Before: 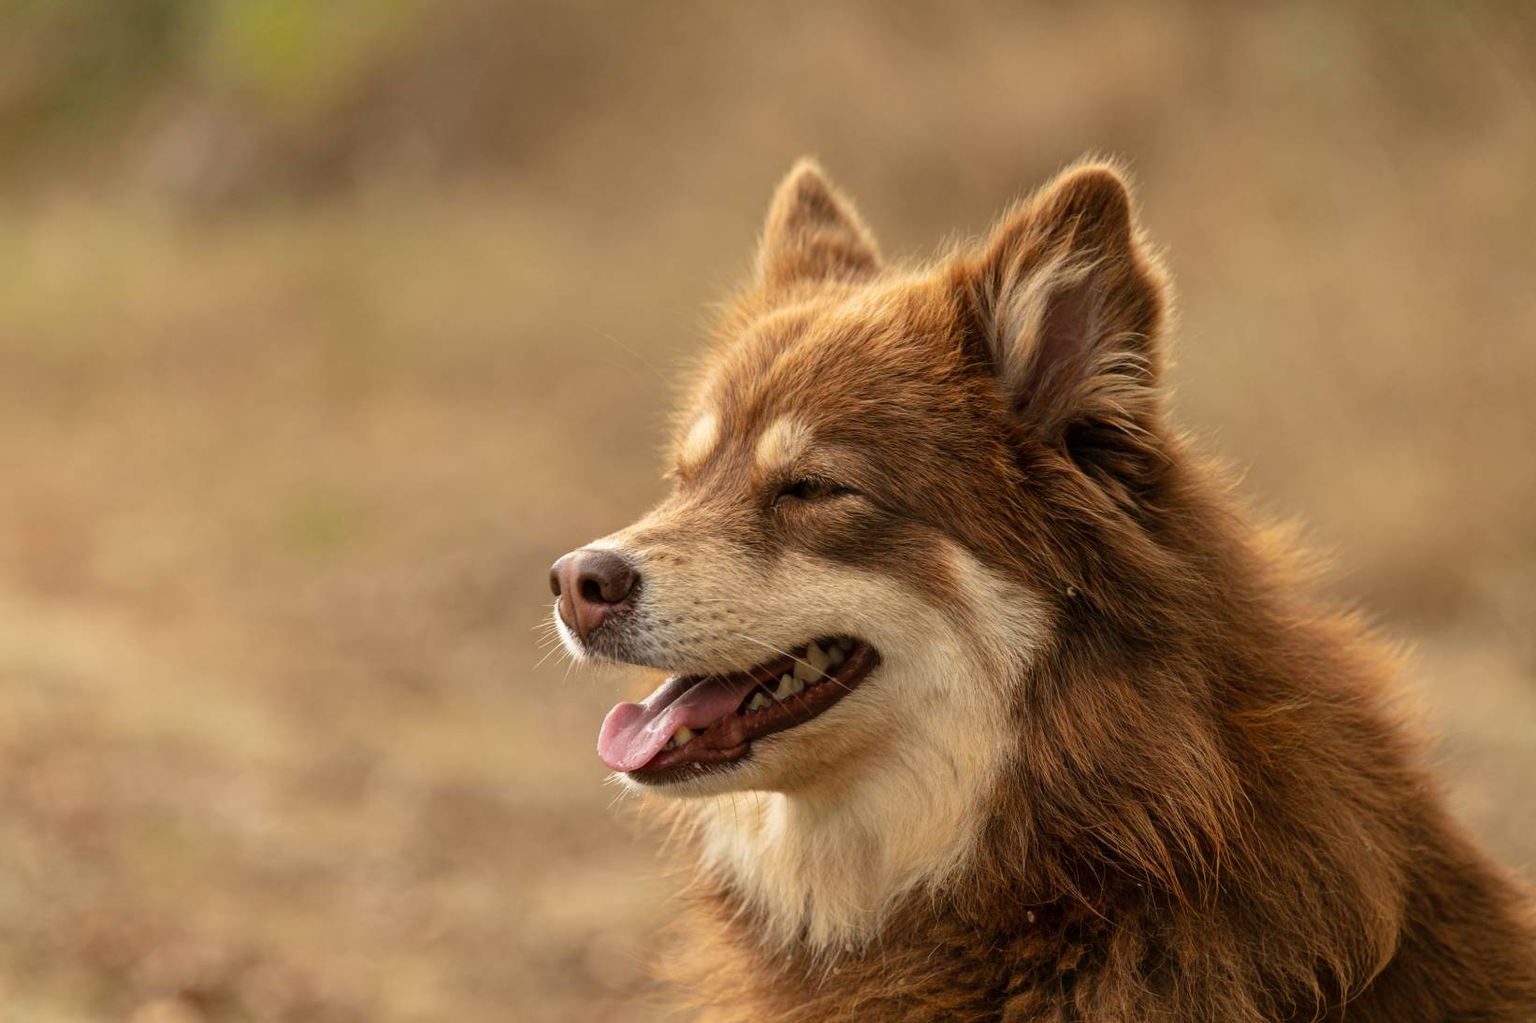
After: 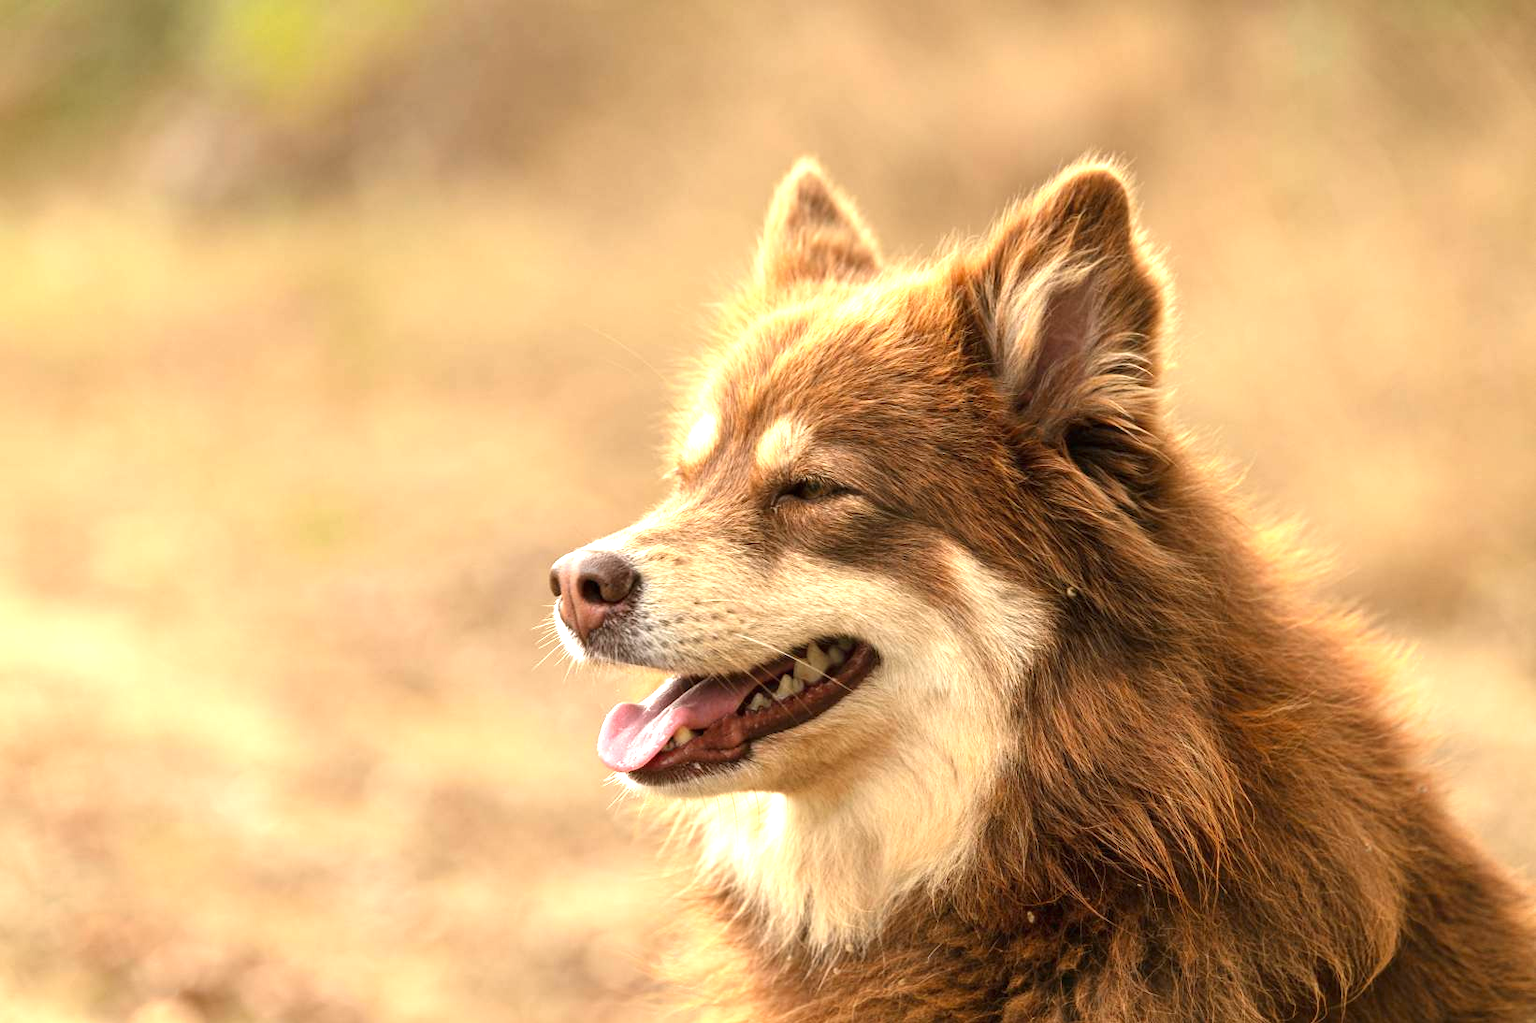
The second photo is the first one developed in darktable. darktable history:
exposure: black level correction 0, exposure 1.199 EV, compensate exposure bias true, compensate highlight preservation false
